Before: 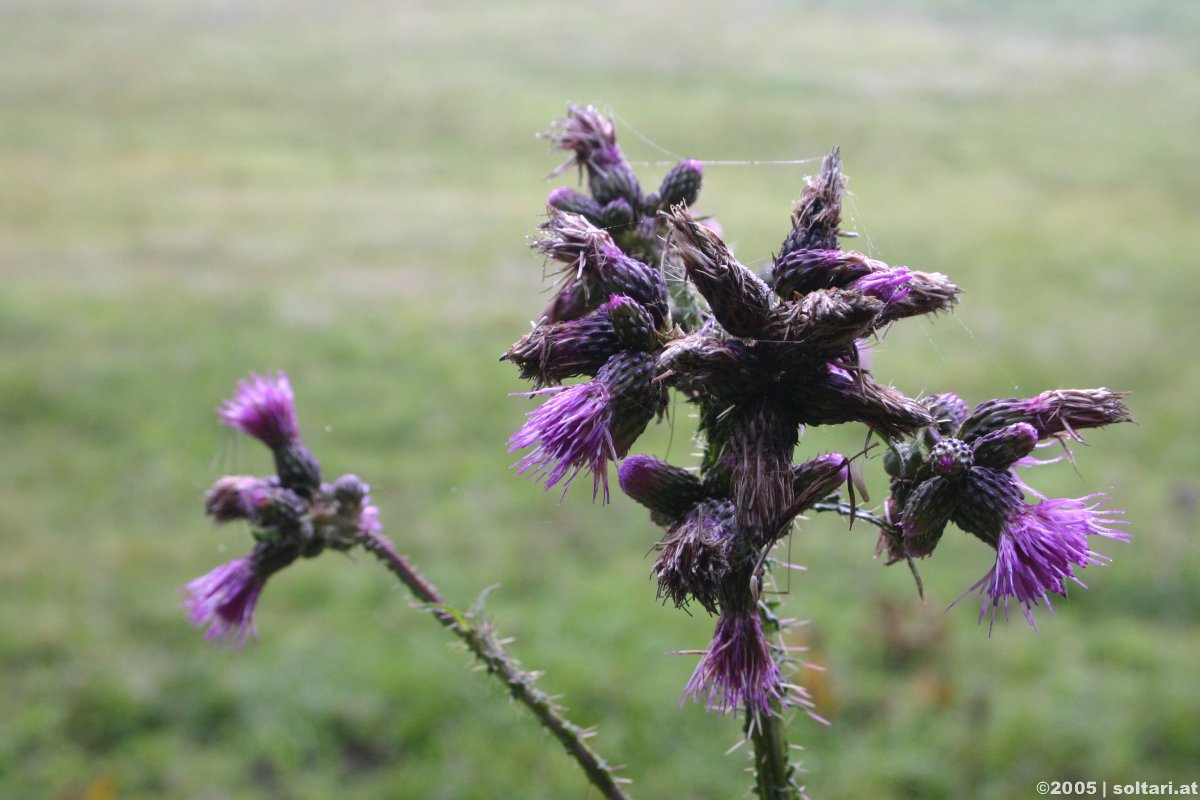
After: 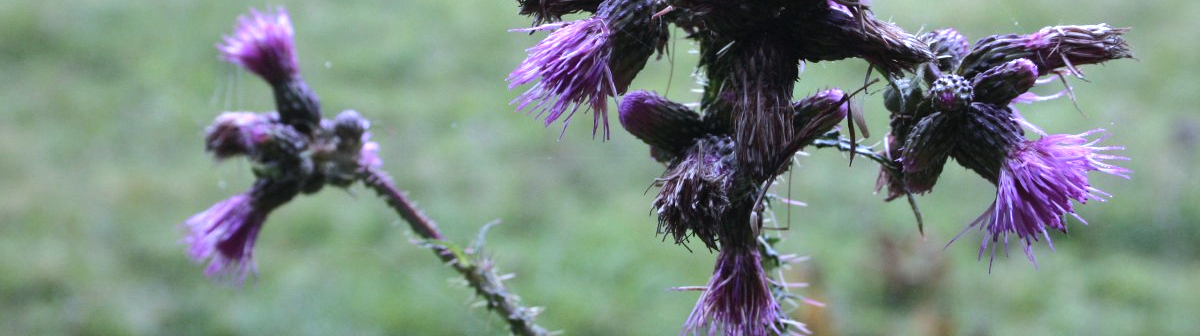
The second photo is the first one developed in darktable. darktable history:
color correction: highlights a* -2.24, highlights b* -18.1
crop: top 45.551%, bottom 12.262%
tone equalizer: -8 EV -0.417 EV, -7 EV -0.389 EV, -6 EV -0.333 EV, -5 EV -0.222 EV, -3 EV 0.222 EV, -2 EV 0.333 EV, -1 EV 0.389 EV, +0 EV 0.417 EV, edges refinement/feathering 500, mask exposure compensation -1.57 EV, preserve details no
contrast brightness saturation: saturation -0.05
